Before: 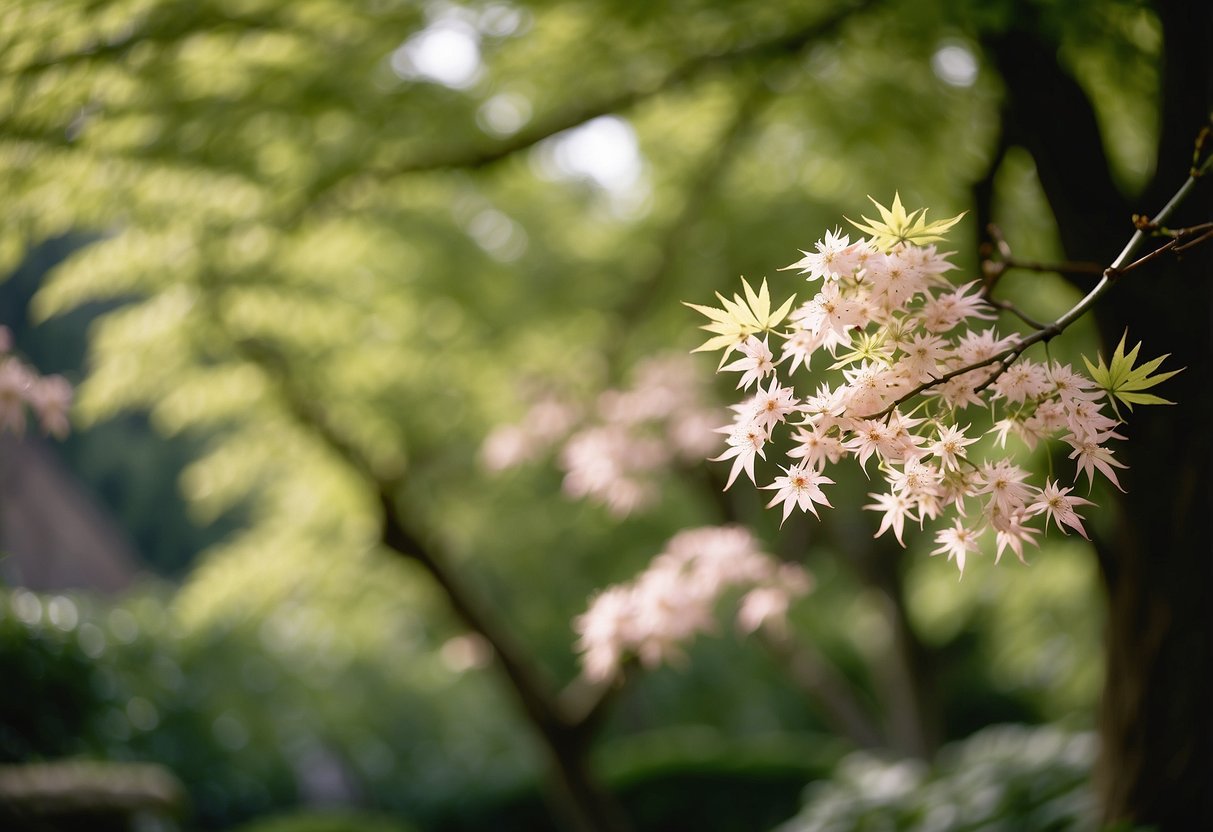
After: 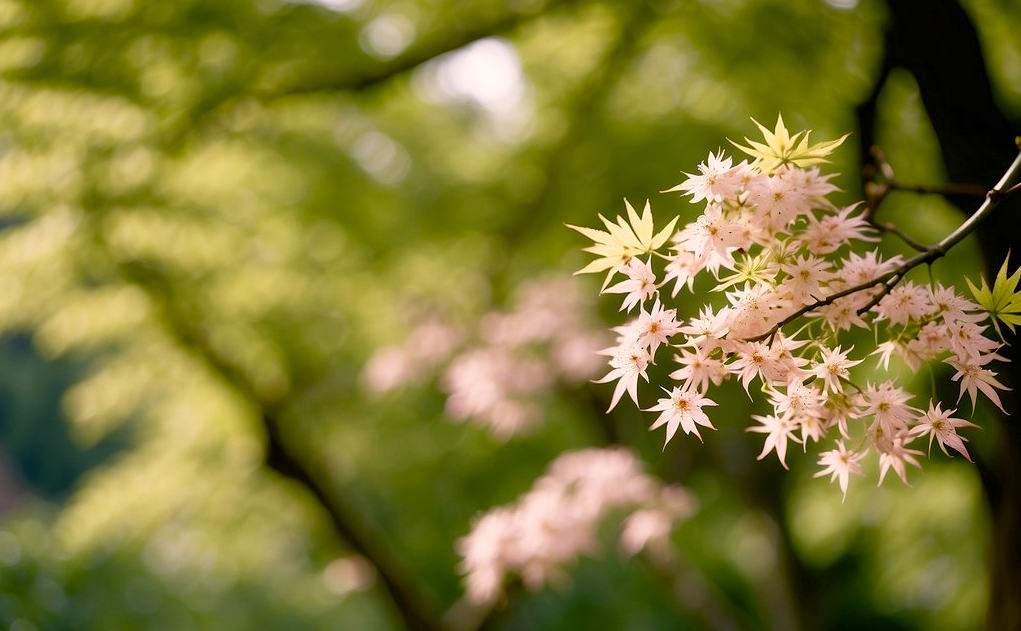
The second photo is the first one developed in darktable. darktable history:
color balance rgb: highlights gain › chroma 2.05%, highlights gain › hue 47.19°, global offset › luminance -0.296%, global offset › hue 260.28°, perceptual saturation grading › global saturation 20%, perceptual saturation grading › highlights -24.72%, perceptual saturation grading › shadows 24.48%, global vibrance 20%
crop and rotate: left 9.693%, top 9.453%, right 6.093%, bottom 14.647%
